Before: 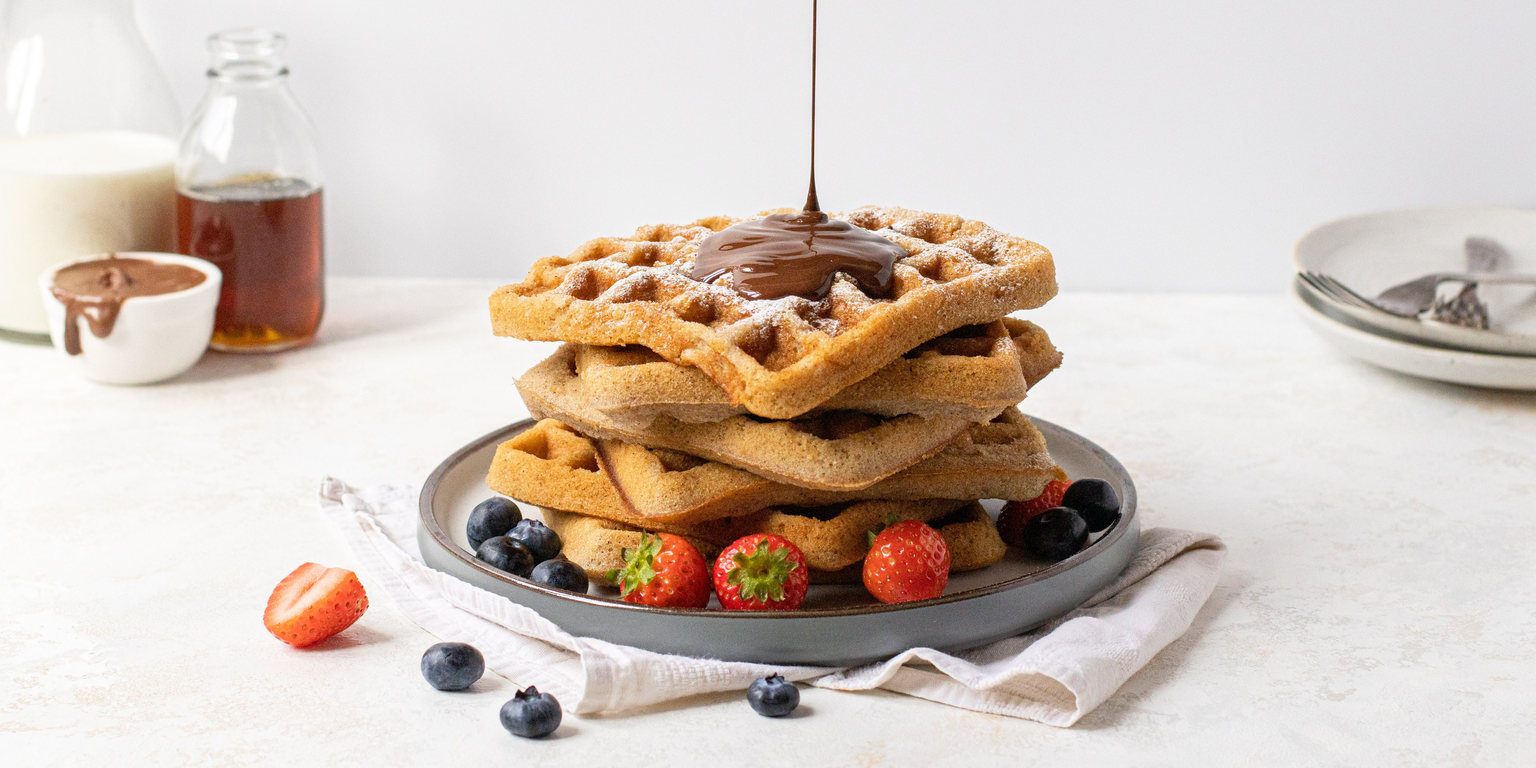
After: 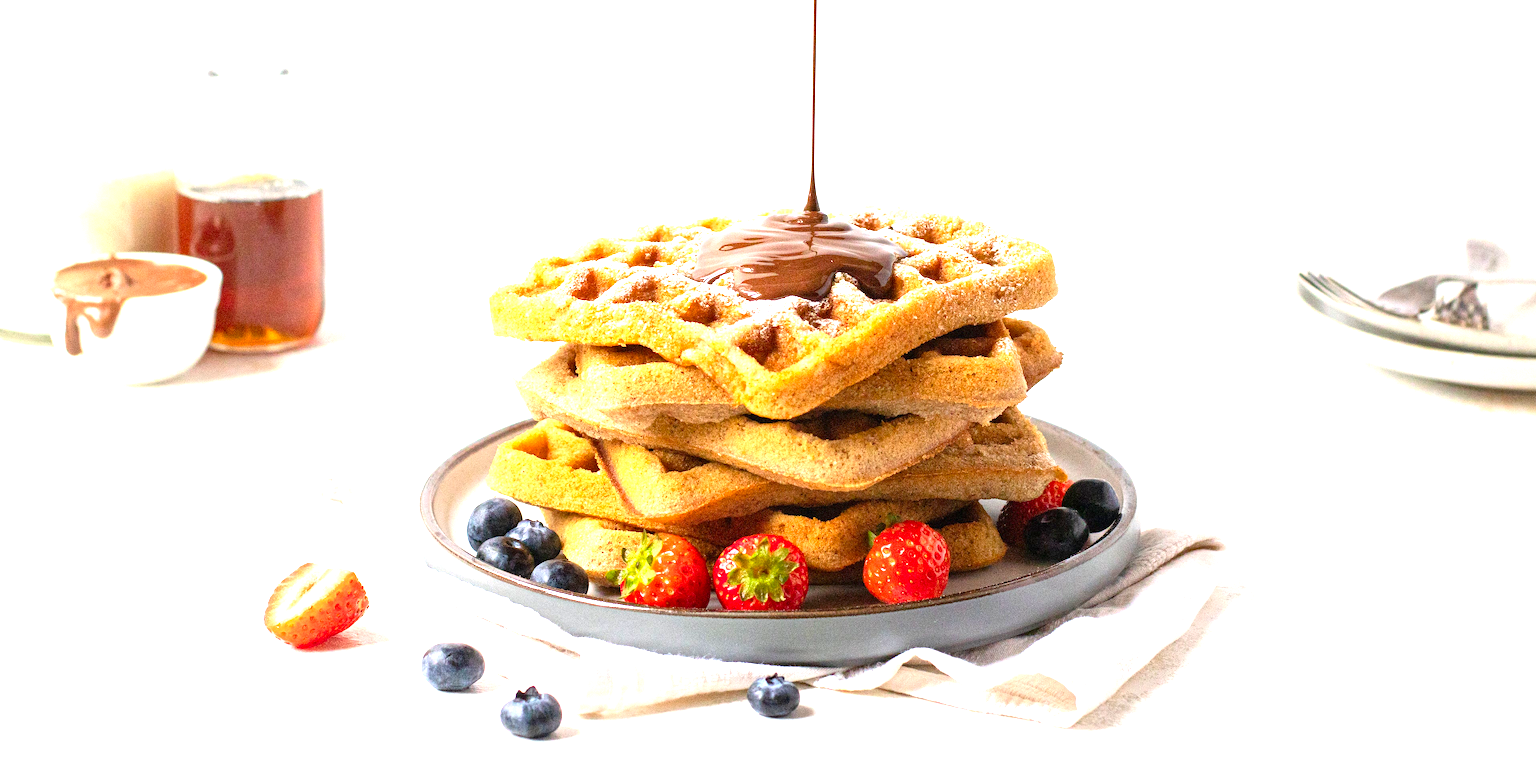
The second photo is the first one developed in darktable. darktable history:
contrast brightness saturation: contrast 0.078, saturation 0.196
exposure: black level correction 0, exposure 1.2 EV, compensate highlight preservation false
